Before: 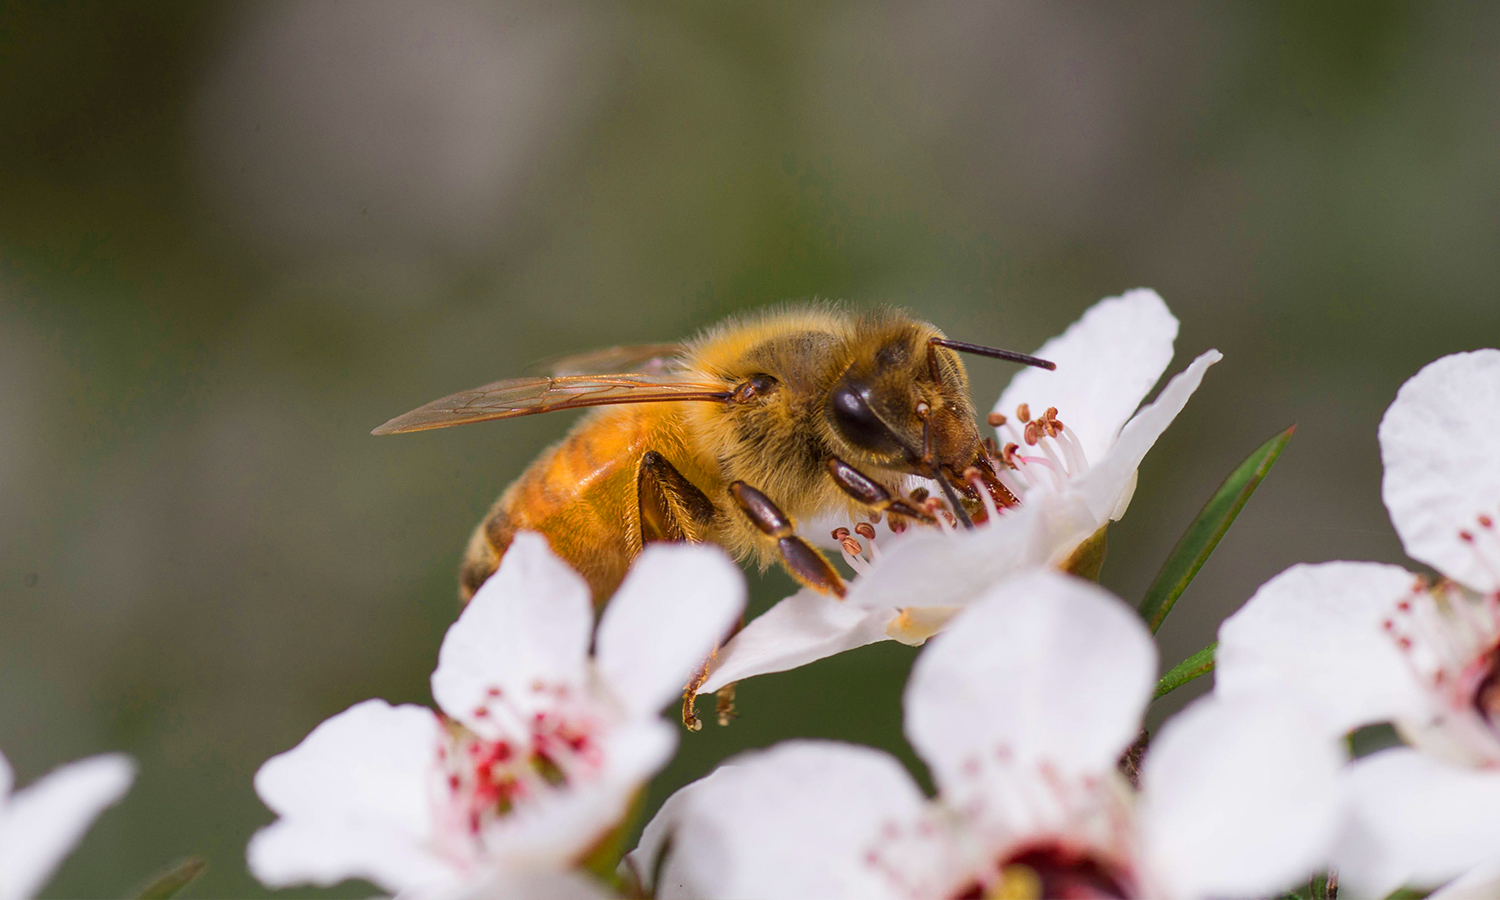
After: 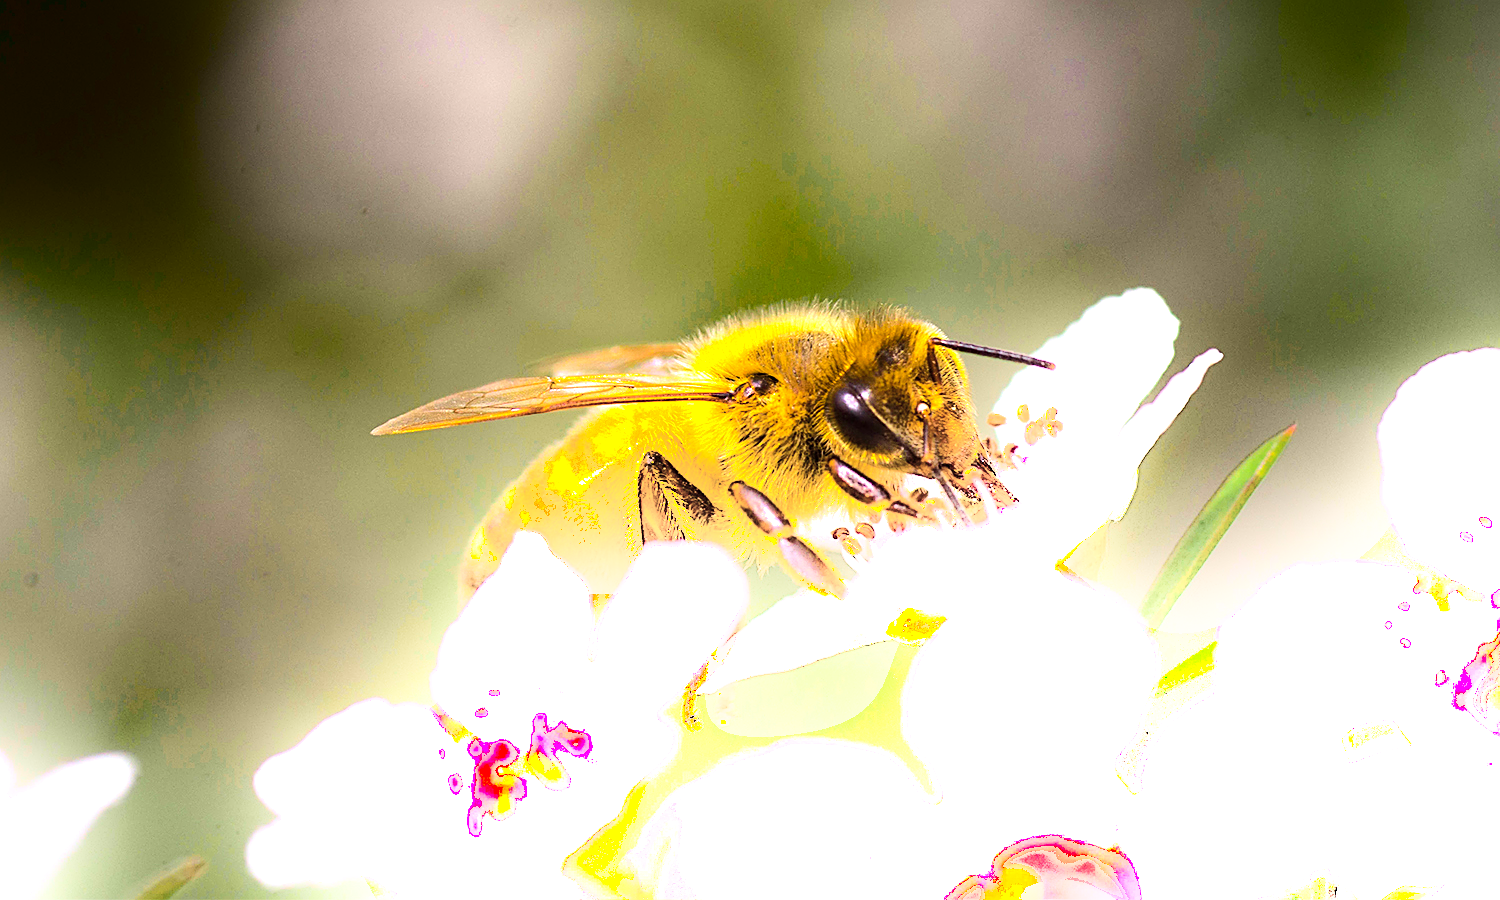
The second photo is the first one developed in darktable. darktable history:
tone equalizer: -8 EV -1.08 EV, -7 EV -1.01 EV, -6 EV -0.867 EV, -5 EV -0.578 EV, -3 EV 0.578 EV, -2 EV 0.867 EV, -1 EV 1.01 EV, +0 EV 1.08 EV, edges refinement/feathering 500, mask exposure compensation -1.57 EV, preserve details no
exposure: black level correction 0, exposure 0.7 EV, compensate exposure bias true, compensate highlight preservation false
sharpen: radius 1.967
color balance rgb: linear chroma grading › global chroma 15%, perceptual saturation grading › global saturation 30%
shadows and highlights: shadows -90, highlights 90, soften with gaussian
